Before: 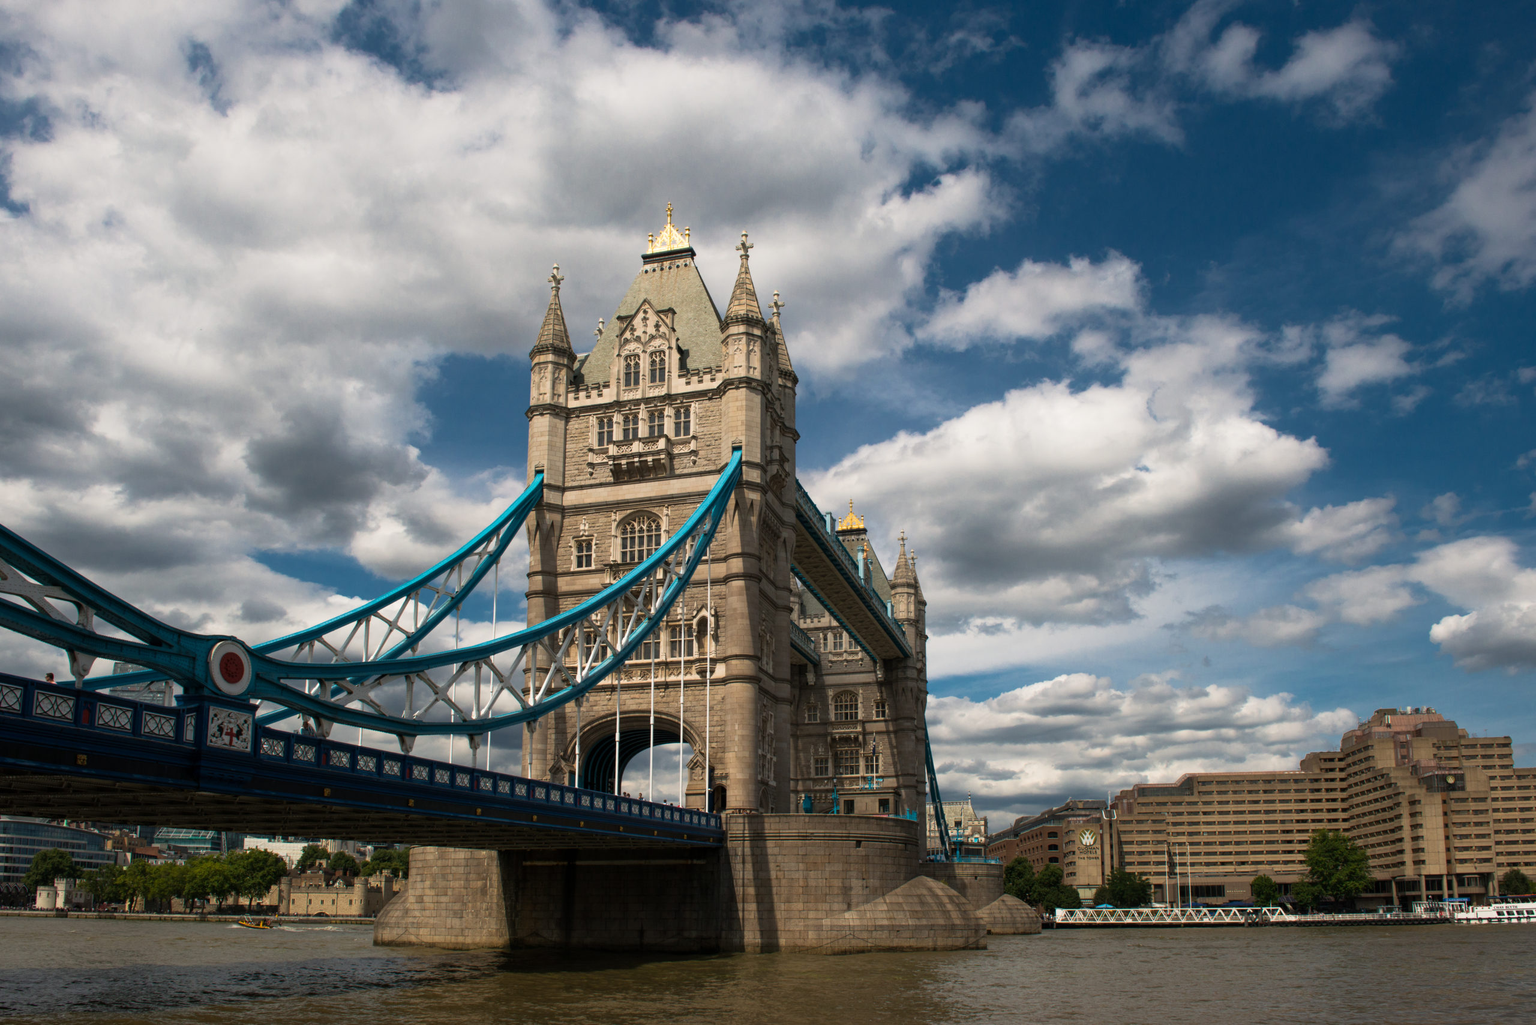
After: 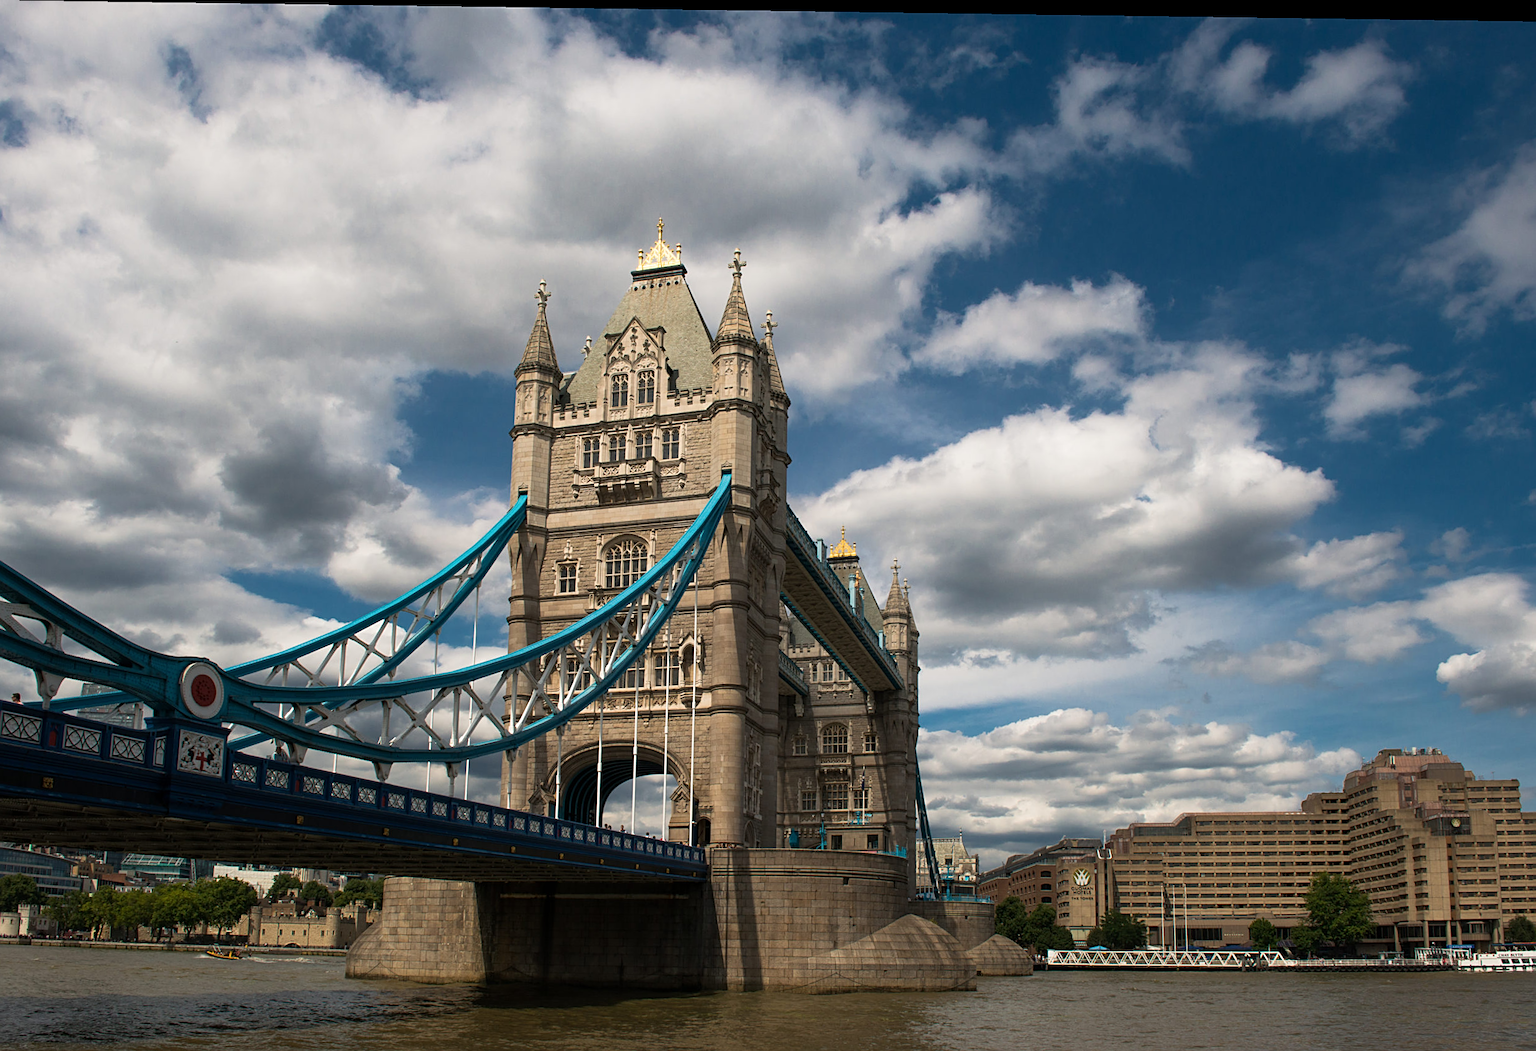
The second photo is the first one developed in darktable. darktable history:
sharpen: on, module defaults
crop and rotate: left 2.536%, right 1.107%, bottom 2.246%
rotate and perspective: rotation 0.8°, automatic cropping off
